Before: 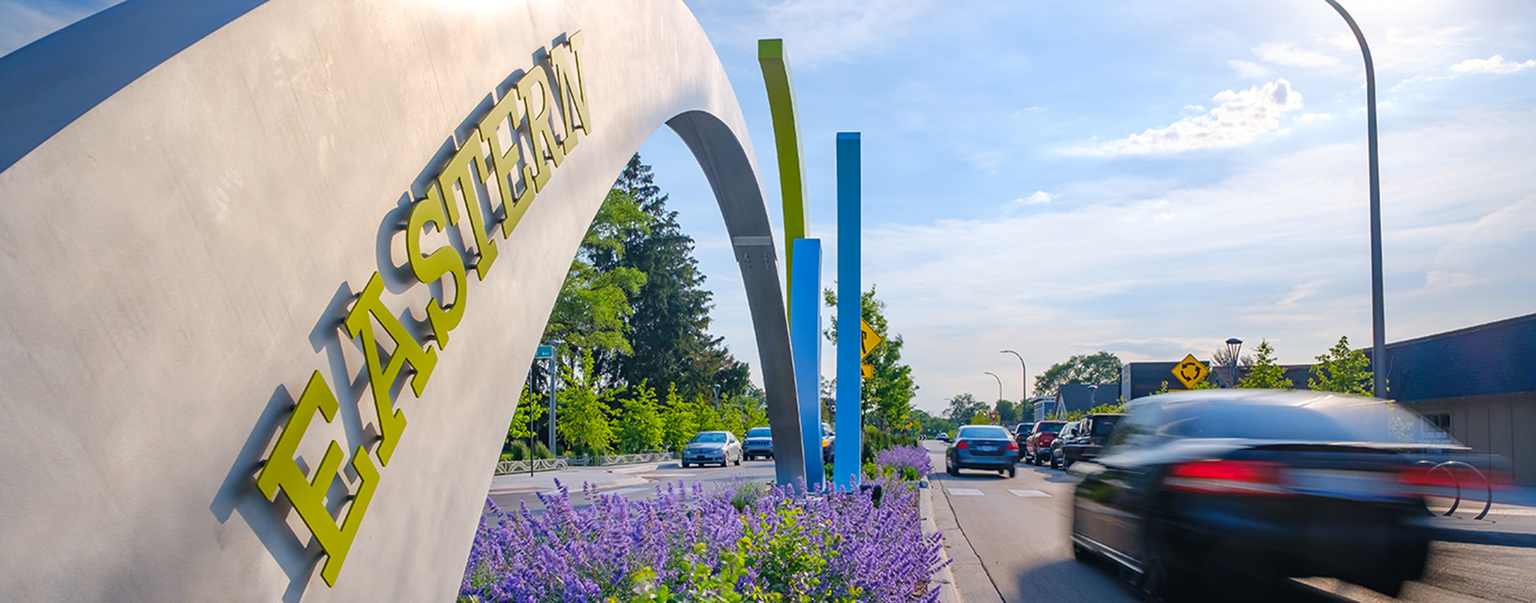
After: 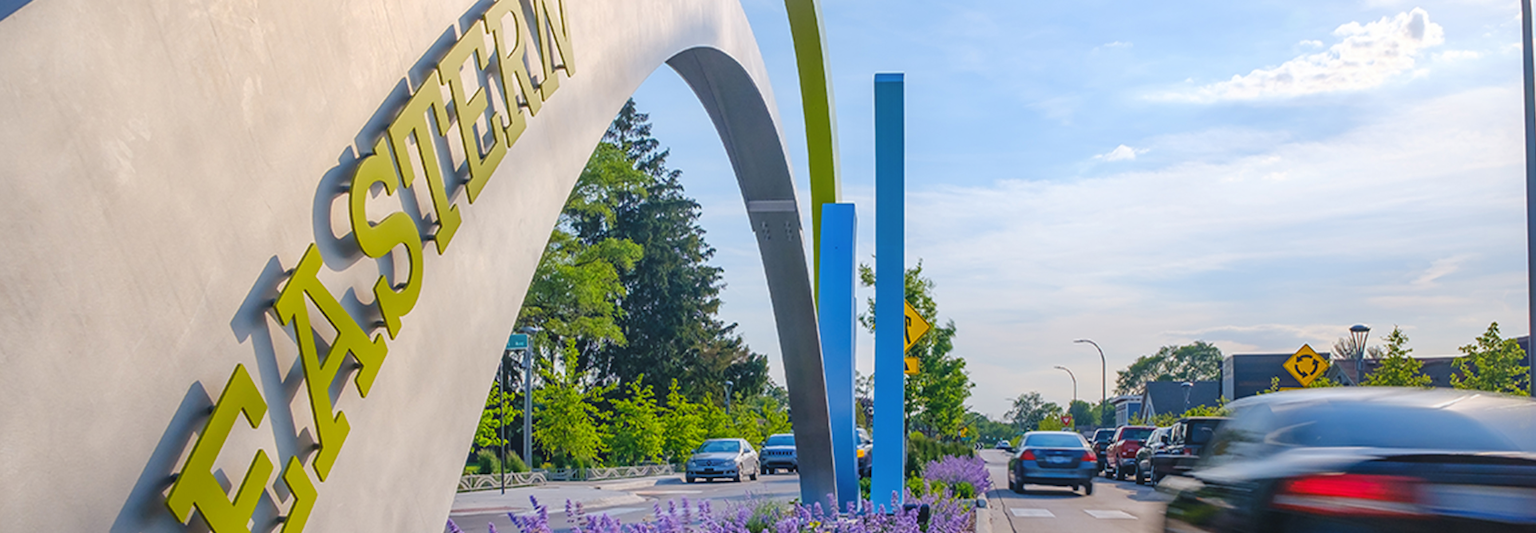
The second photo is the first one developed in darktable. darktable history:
crop: left 7.854%, top 12.084%, right 10.186%, bottom 15.436%
contrast equalizer: octaves 7, y [[0.6 ×6], [0.55 ×6], [0 ×6], [0 ×6], [0 ×6]], mix -0.218
local contrast: detail 109%
